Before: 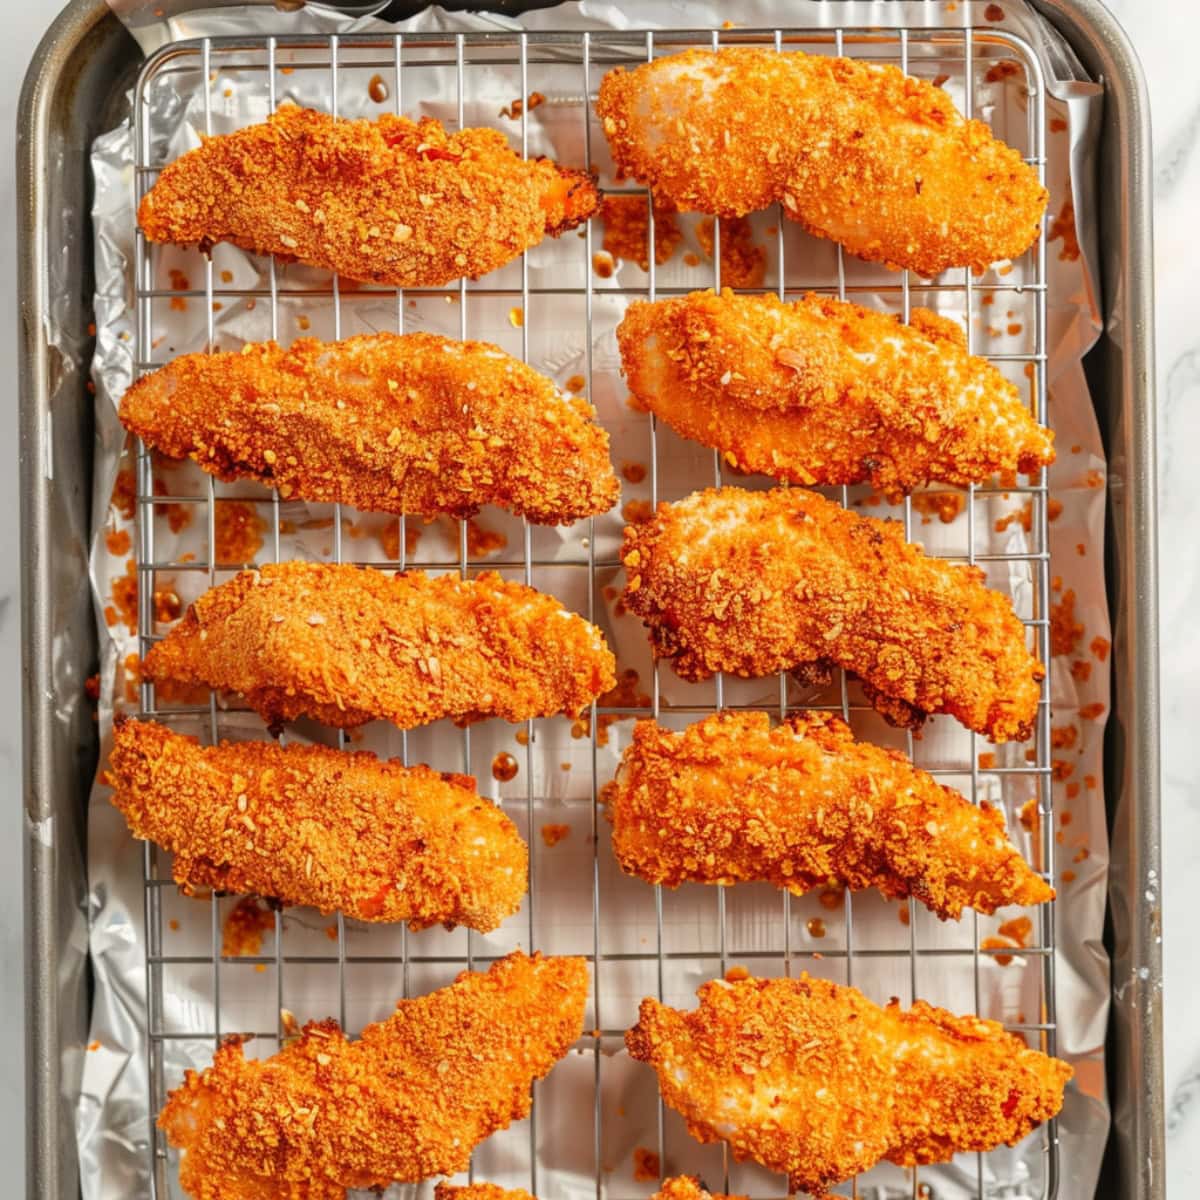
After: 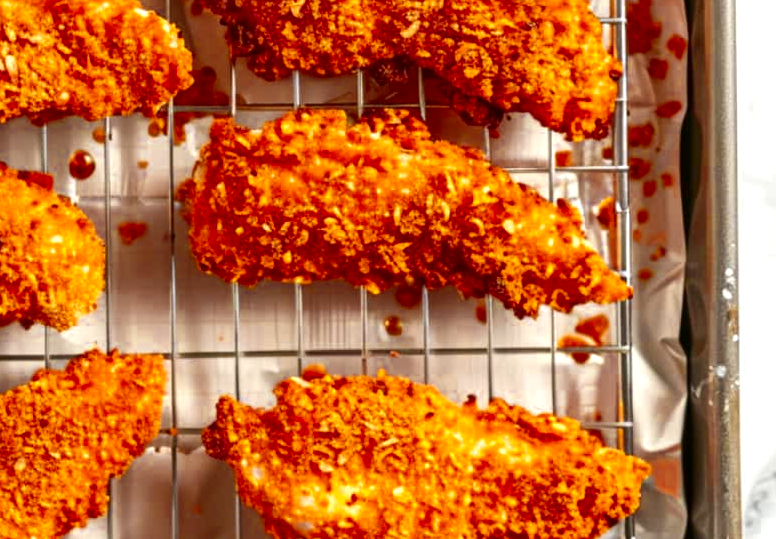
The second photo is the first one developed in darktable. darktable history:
crop and rotate: left 35.316%, top 50.204%, bottom 4.811%
contrast brightness saturation: contrast 0.116, brightness -0.117, saturation 0.198
exposure: black level correction 0, exposure 0.499 EV, compensate exposure bias true, compensate highlight preservation false
tone equalizer: on, module defaults
color zones: curves: ch0 [(0.035, 0.242) (0.25, 0.5) (0.384, 0.214) (0.488, 0.255) (0.75, 0.5)]; ch1 [(0.063, 0.379) (0.25, 0.5) (0.354, 0.201) (0.489, 0.085) (0.729, 0.271)]; ch2 [(0.25, 0.5) (0.38, 0.517) (0.442, 0.51) (0.735, 0.456)]
